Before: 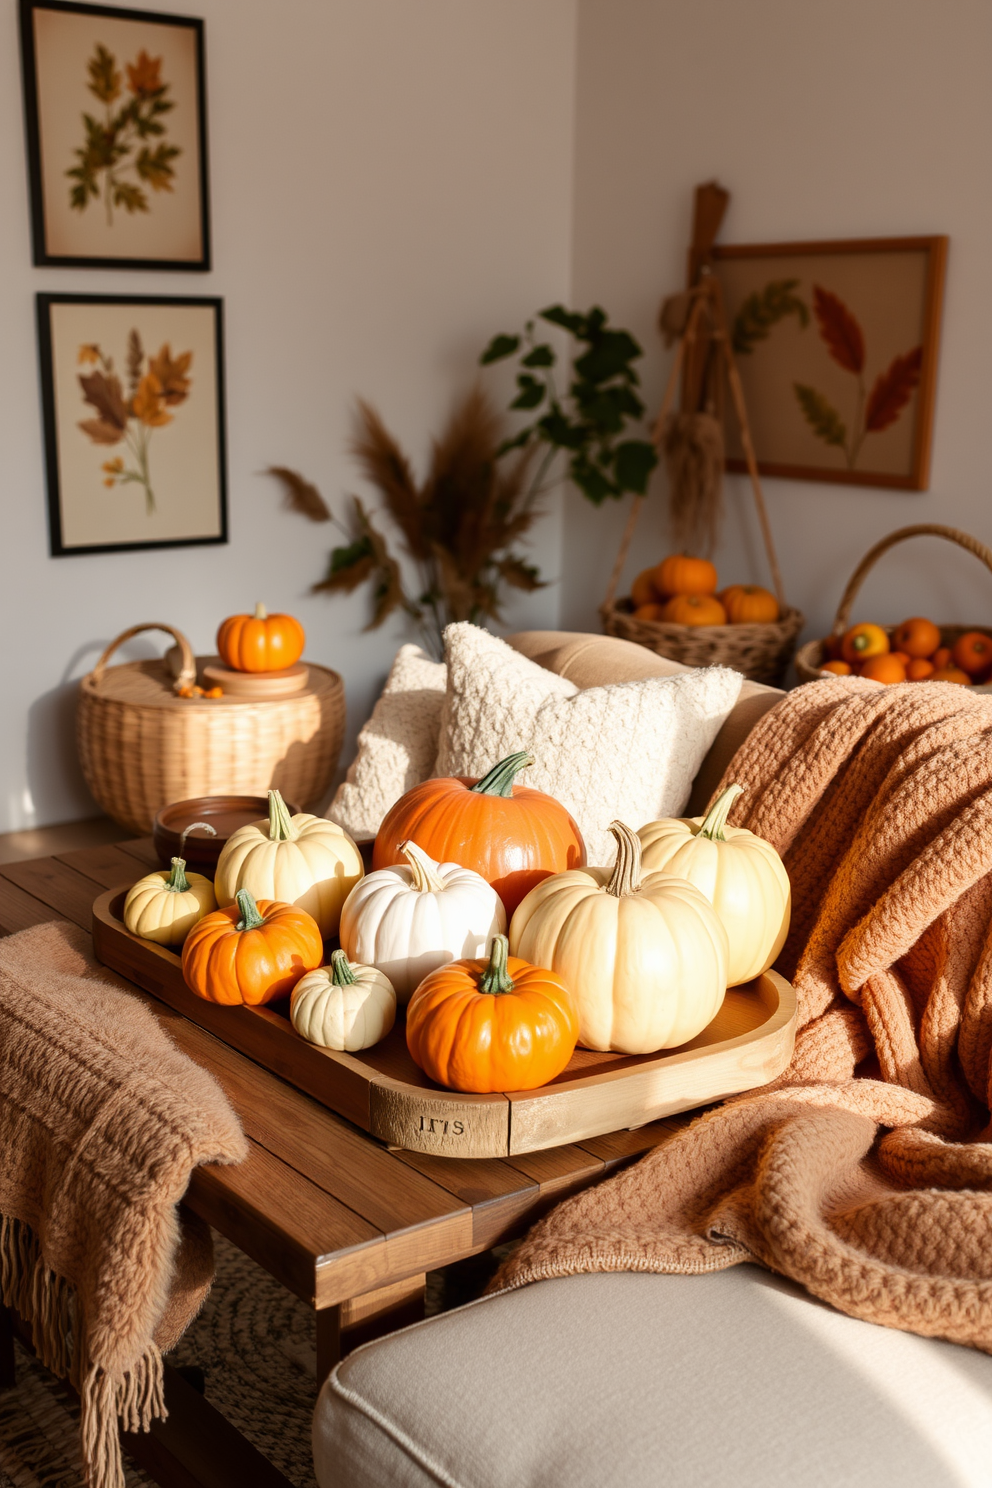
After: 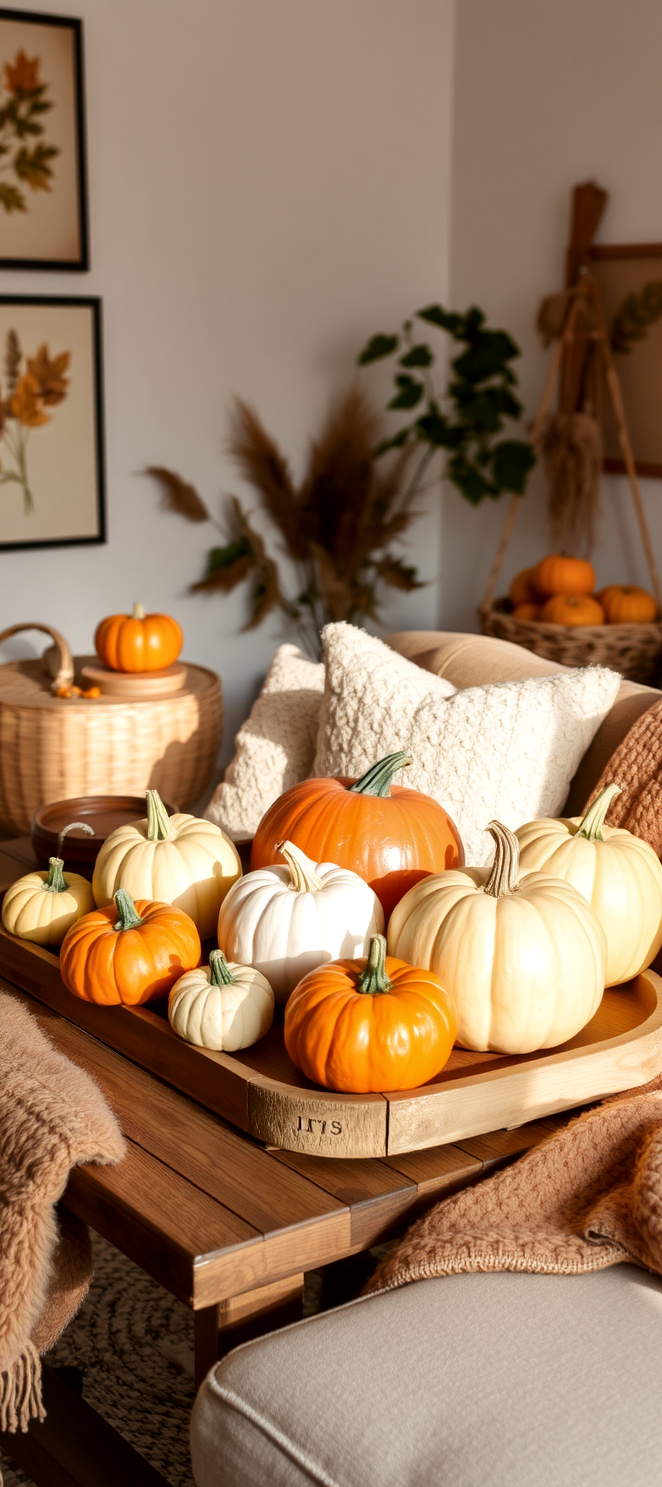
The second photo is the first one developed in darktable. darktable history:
crop and rotate: left 12.42%, right 20.806%
local contrast: mode bilateral grid, contrast 20, coarseness 50, detail 131%, midtone range 0.2
